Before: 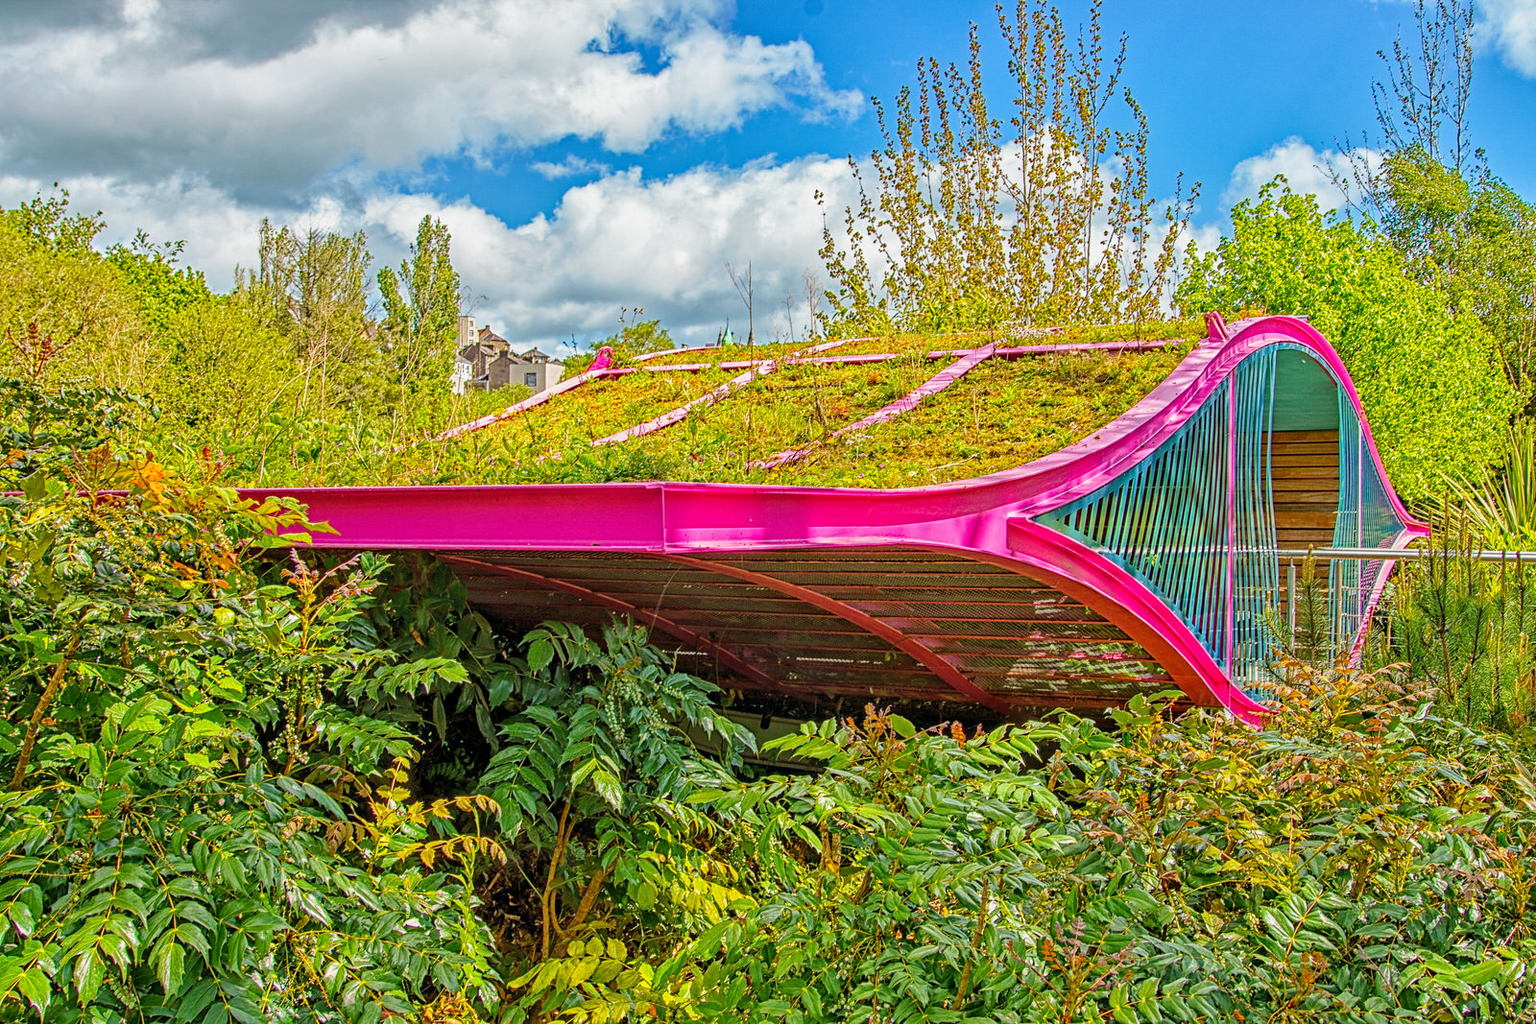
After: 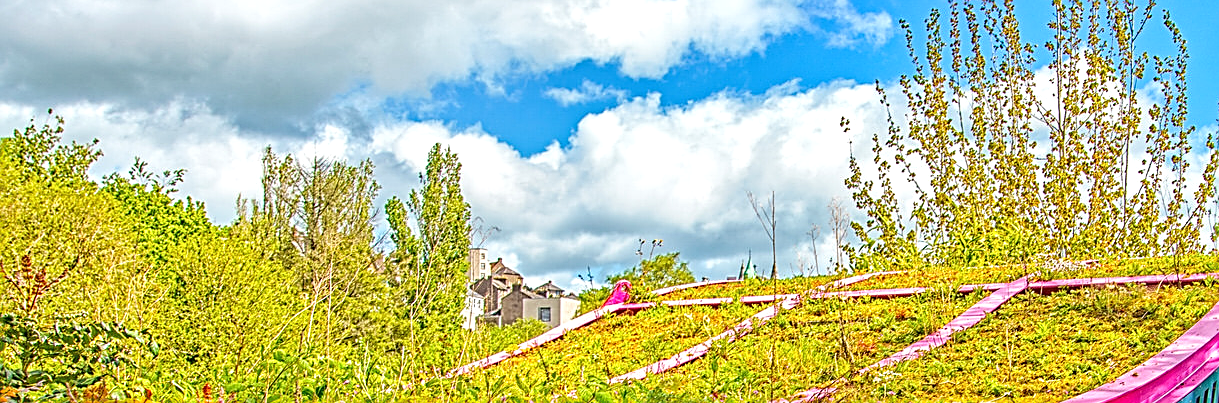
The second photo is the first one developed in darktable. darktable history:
crop: left 0.56%, top 7.649%, right 23.24%, bottom 54.58%
exposure: exposure 0.428 EV, compensate exposure bias true, compensate highlight preservation false
sharpen: amount 0.5
